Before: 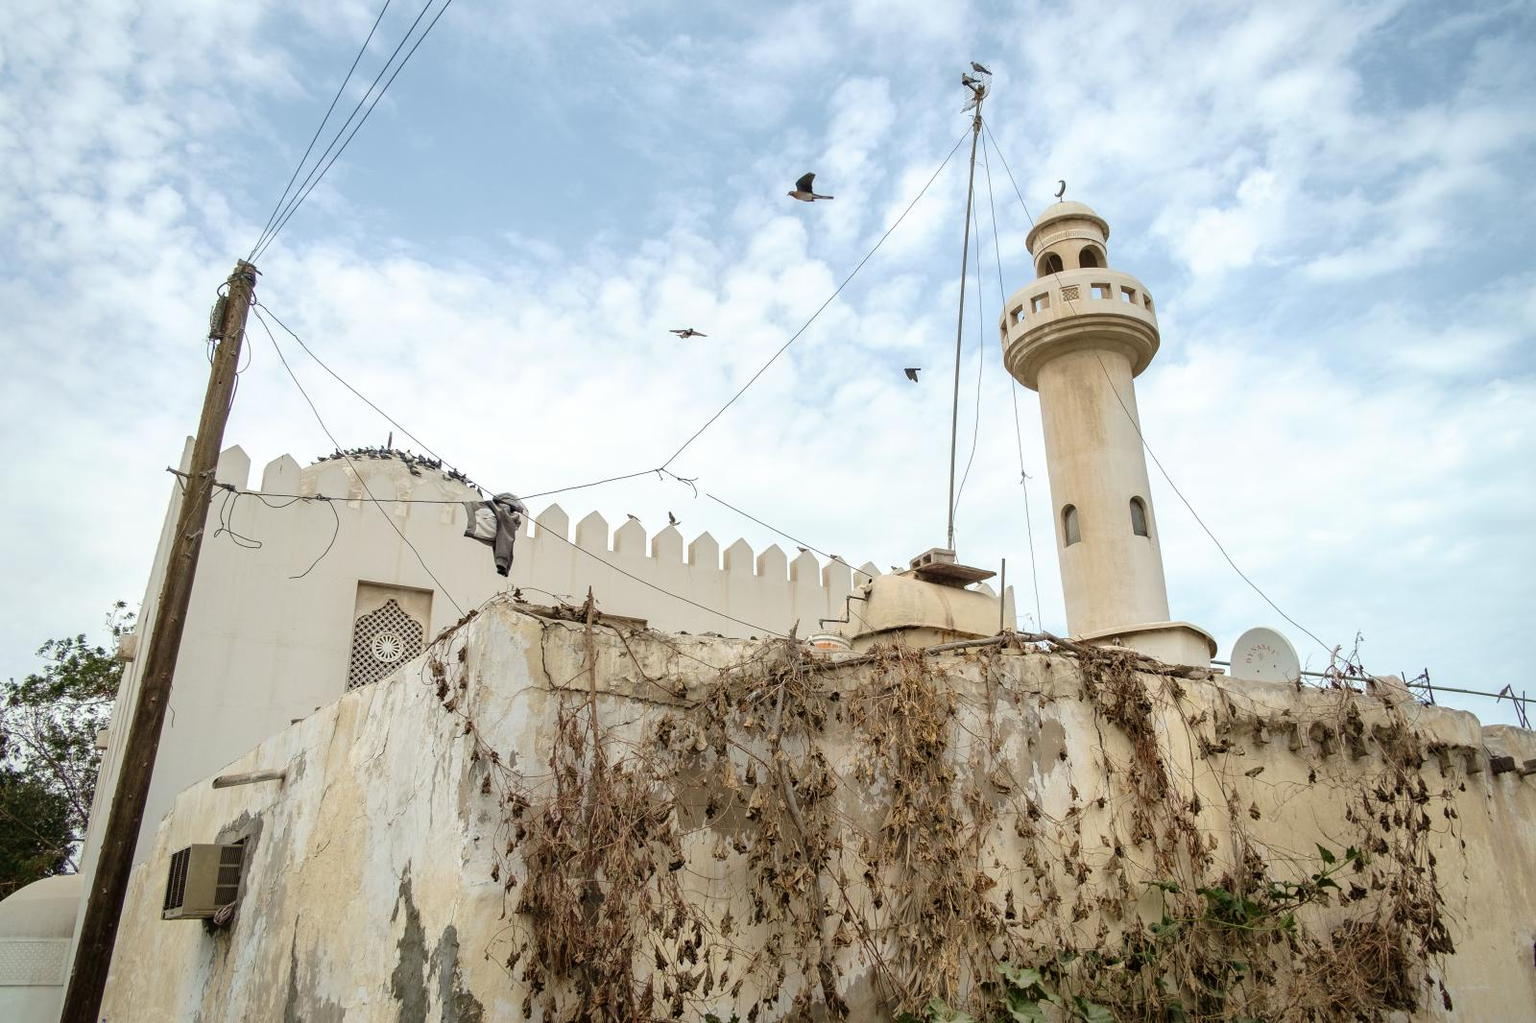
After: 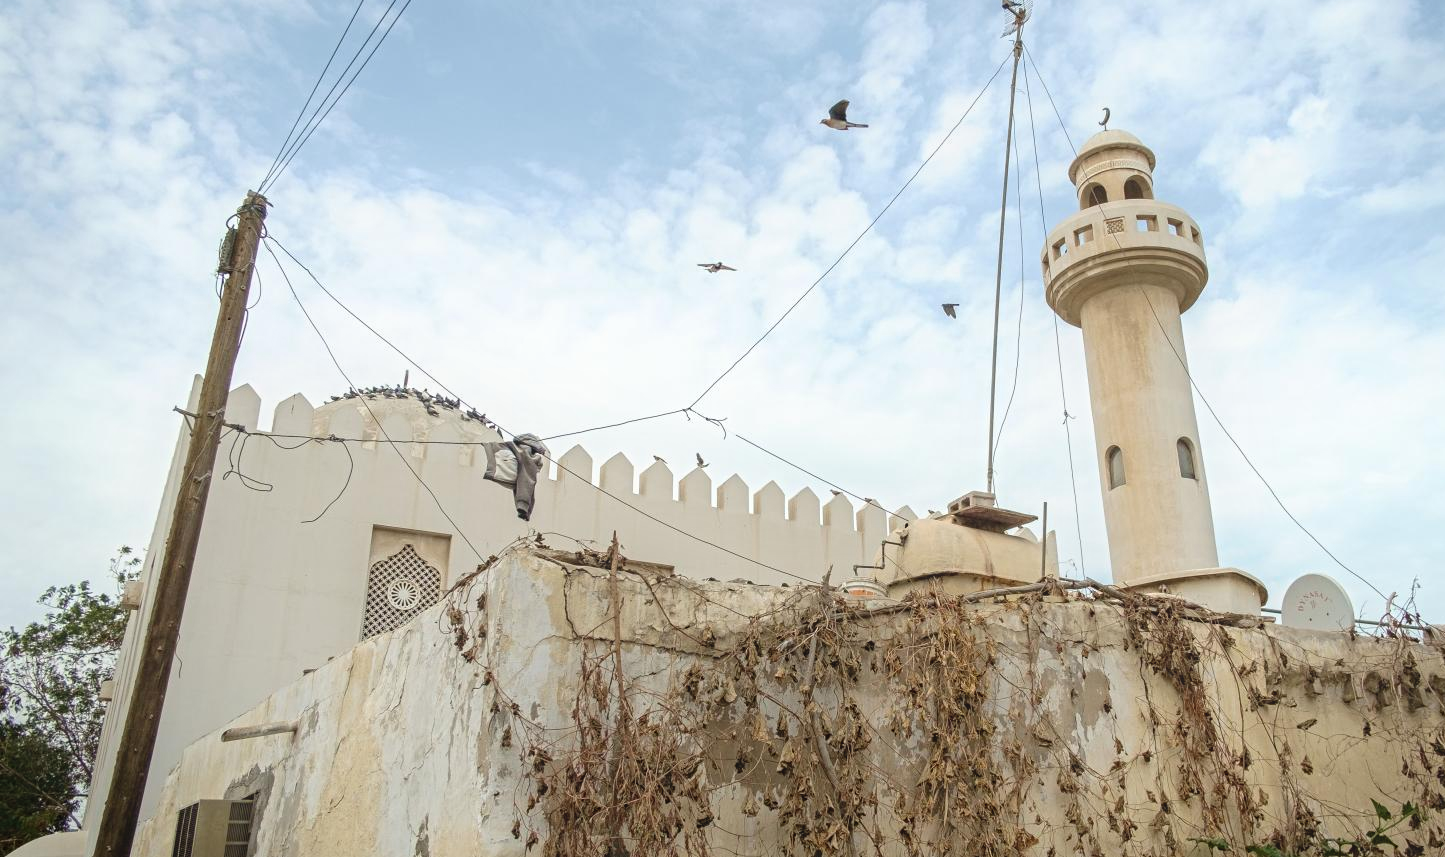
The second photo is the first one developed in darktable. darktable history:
contrast equalizer: y [[0.514, 0.573, 0.581, 0.508, 0.5, 0.5], [0.5 ×6], [0.5 ×6], [0 ×6], [0 ×6]], mix -0.998
crop: top 7.524%, right 9.687%, bottom 12.018%
